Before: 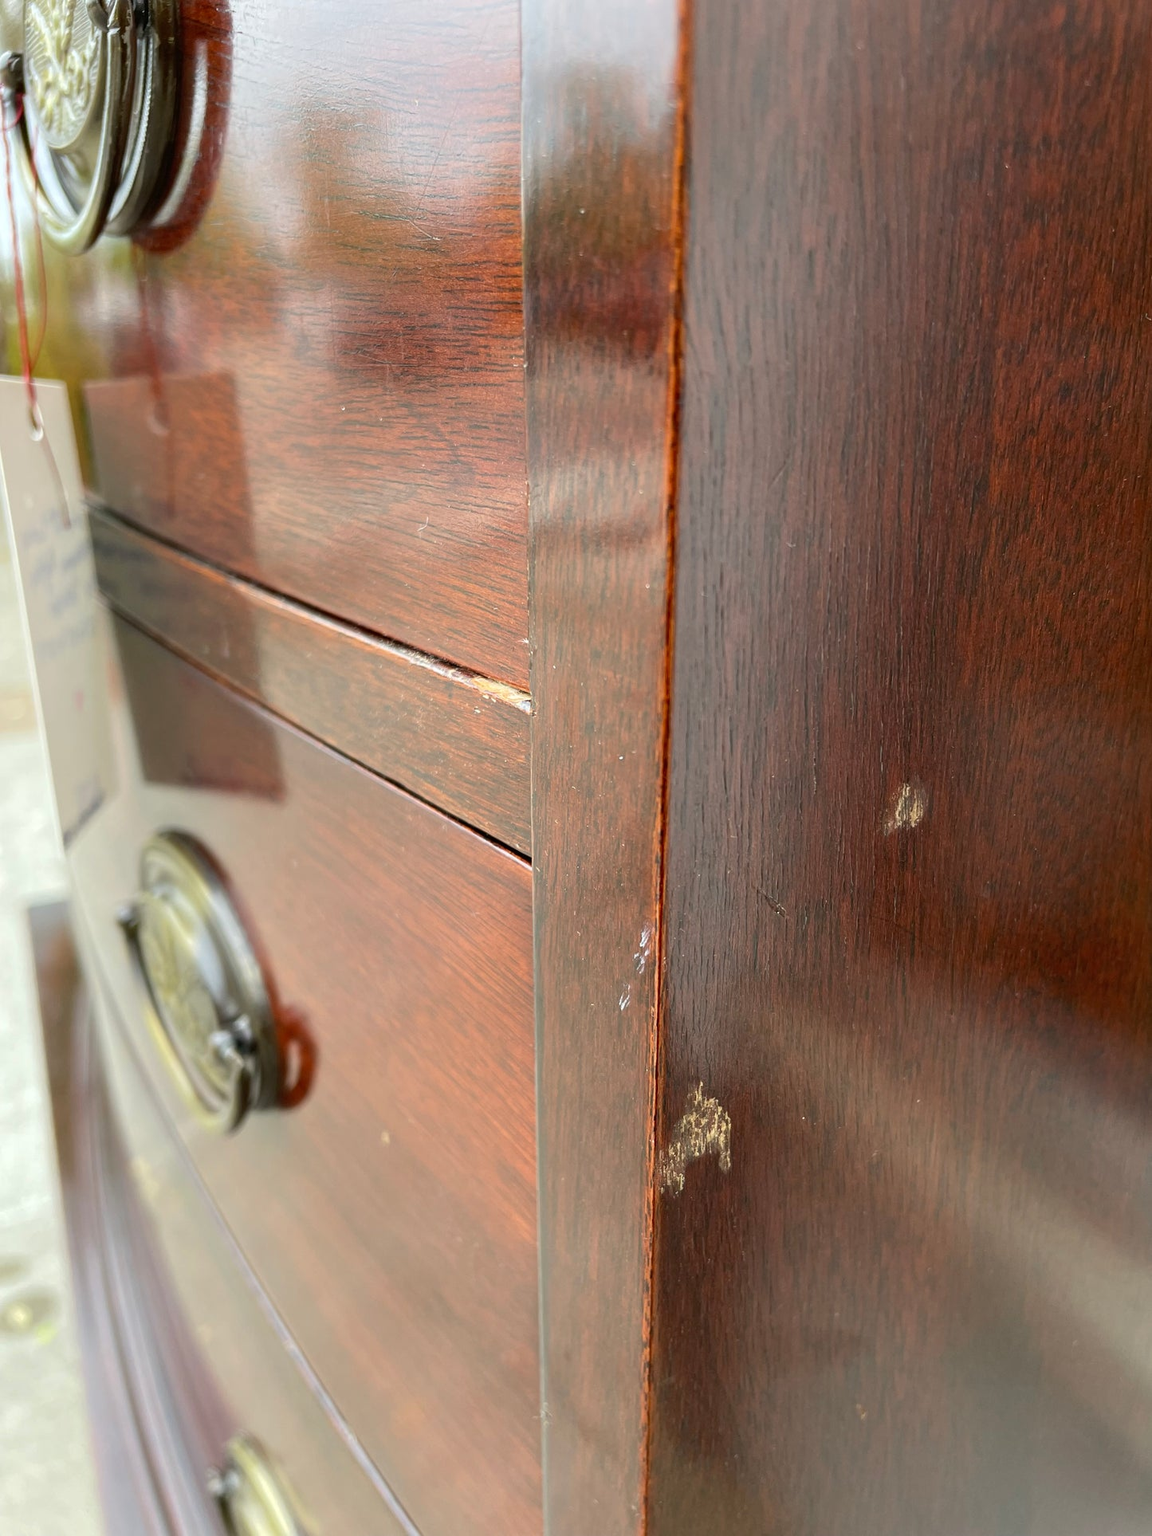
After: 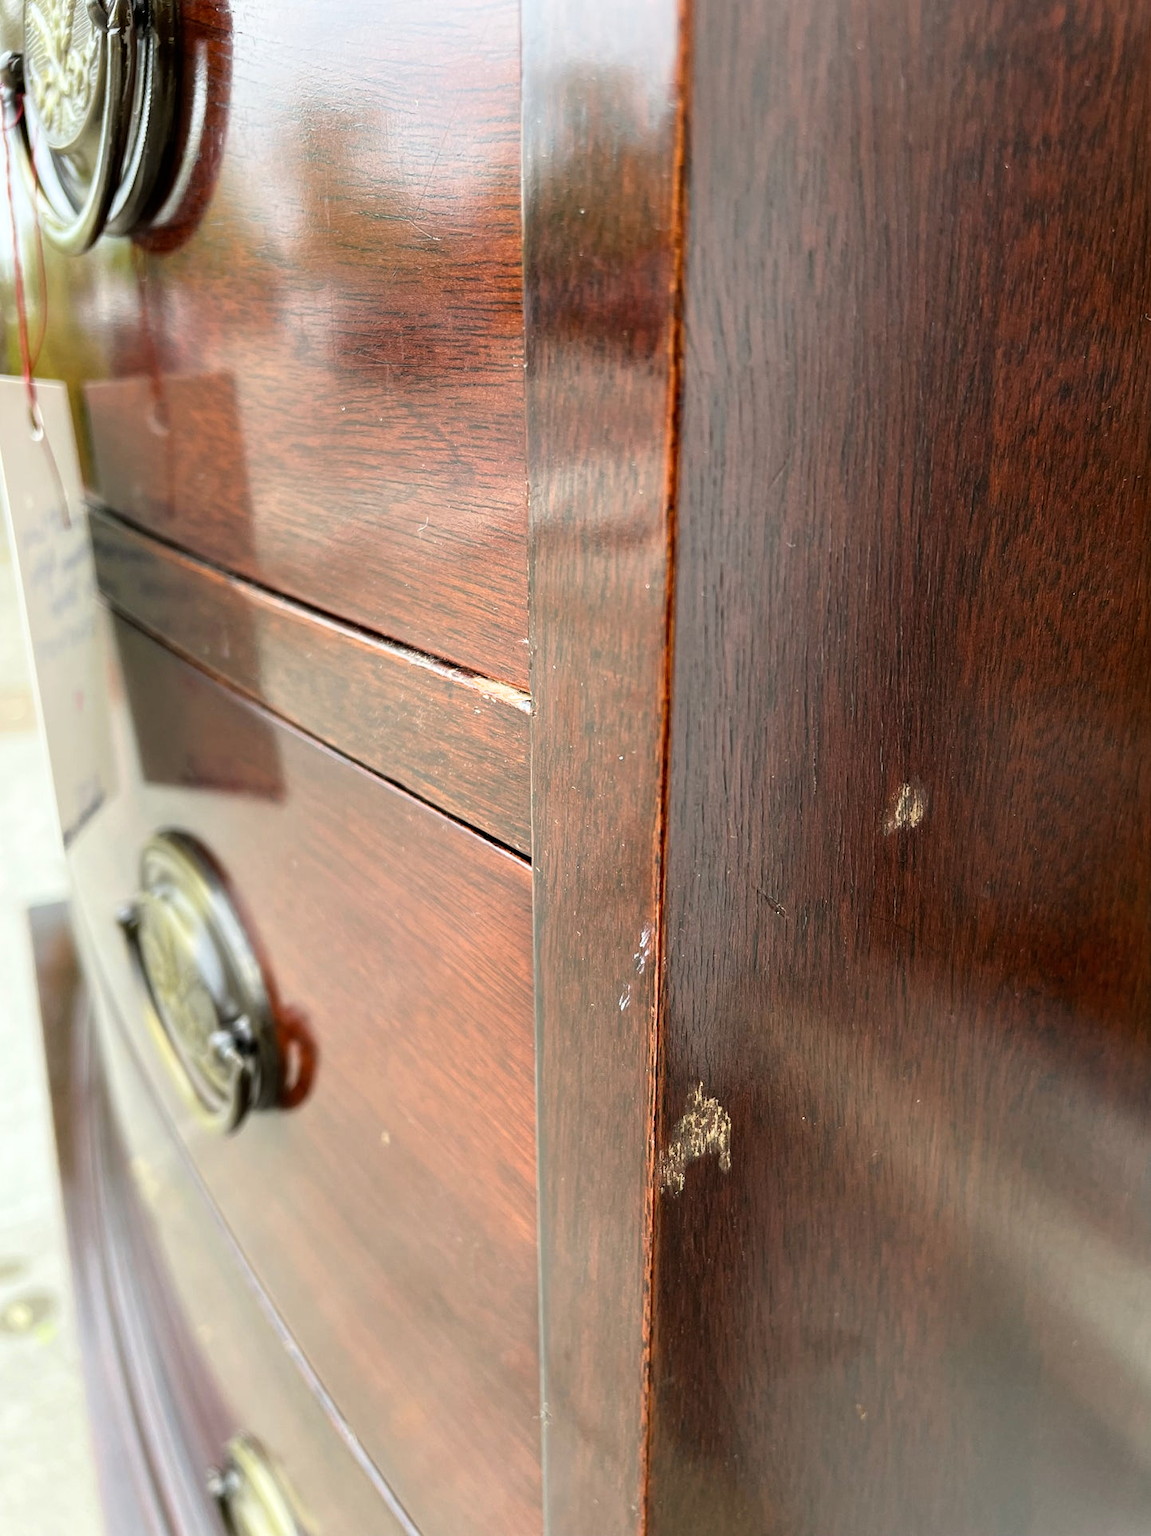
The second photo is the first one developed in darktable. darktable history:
filmic rgb: black relative exposure -7.99 EV, white relative exposure 2.47 EV, hardness 6.39
